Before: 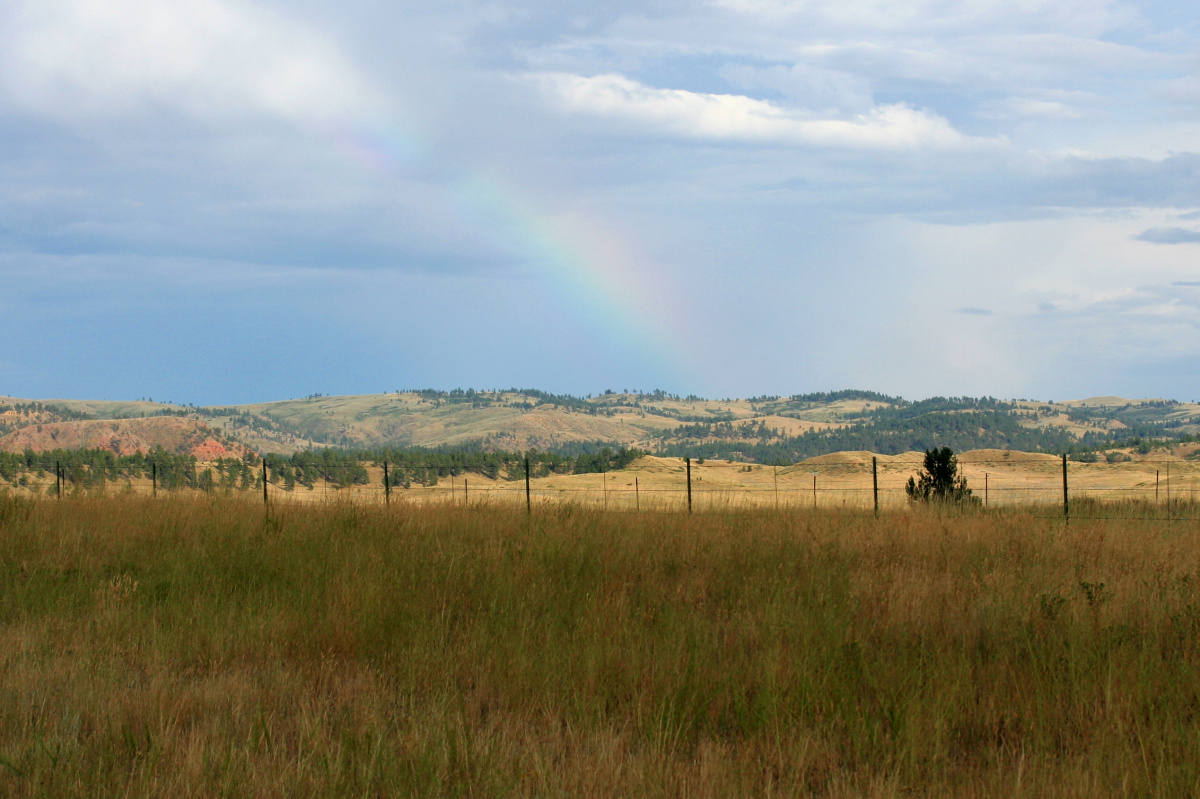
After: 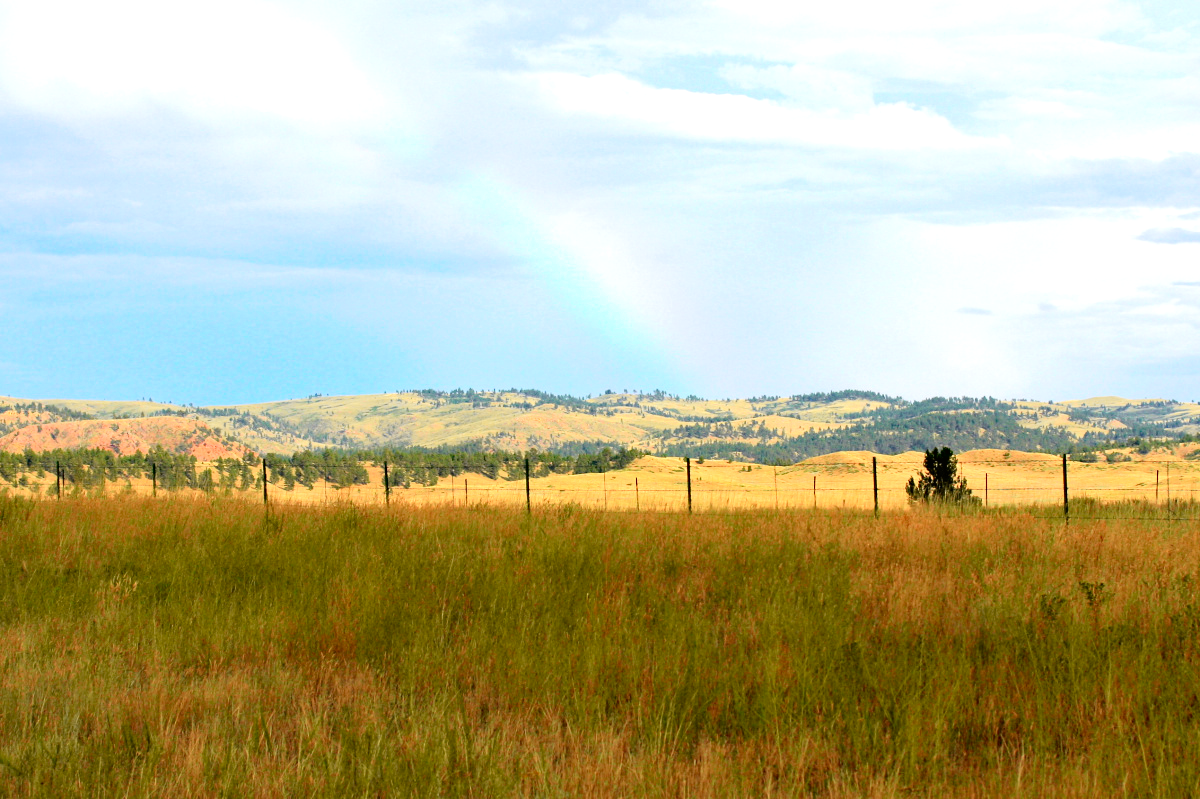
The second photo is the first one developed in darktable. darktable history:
haze removal: strength 0.29, distance 0.25, compatibility mode true, adaptive false
tone curve: curves: ch0 [(0, 0.006) (0.037, 0.022) (0.123, 0.105) (0.19, 0.173) (0.277, 0.279) (0.474, 0.517) (0.597, 0.662) (0.687, 0.774) (0.855, 0.891) (1, 0.982)]; ch1 [(0, 0) (0.243, 0.245) (0.422, 0.415) (0.493, 0.498) (0.508, 0.503) (0.531, 0.55) (0.551, 0.582) (0.626, 0.672) (0.694, 0.732) (1, 1)]; ch2 [(0, 0) (0.249, 0.216) (0.356, 0.329) (0.424, 0.442) (0.476, 0.477) (0.498, 0.503) (0.517, 0.524) (0.532, 0.547) (0.562, 0.592) (0.614, 0.657) (0.706, 0.748) (0.808, 0.809) (0.991, 0.968)], color space Lab, independent channels, preserve colors none
exposure: black level correction 0, exposure 0.9 EV, compensate highlight preservation false
